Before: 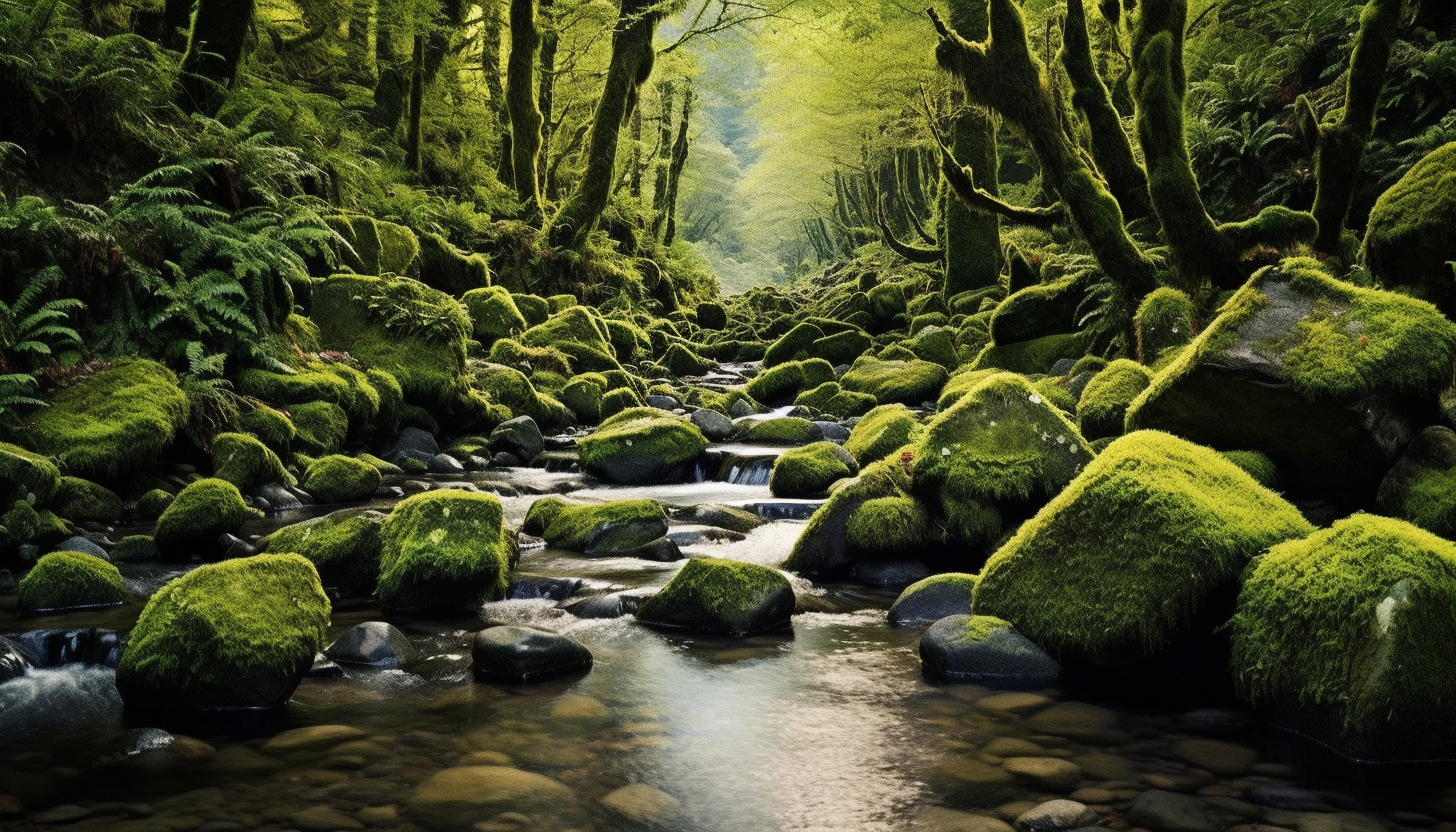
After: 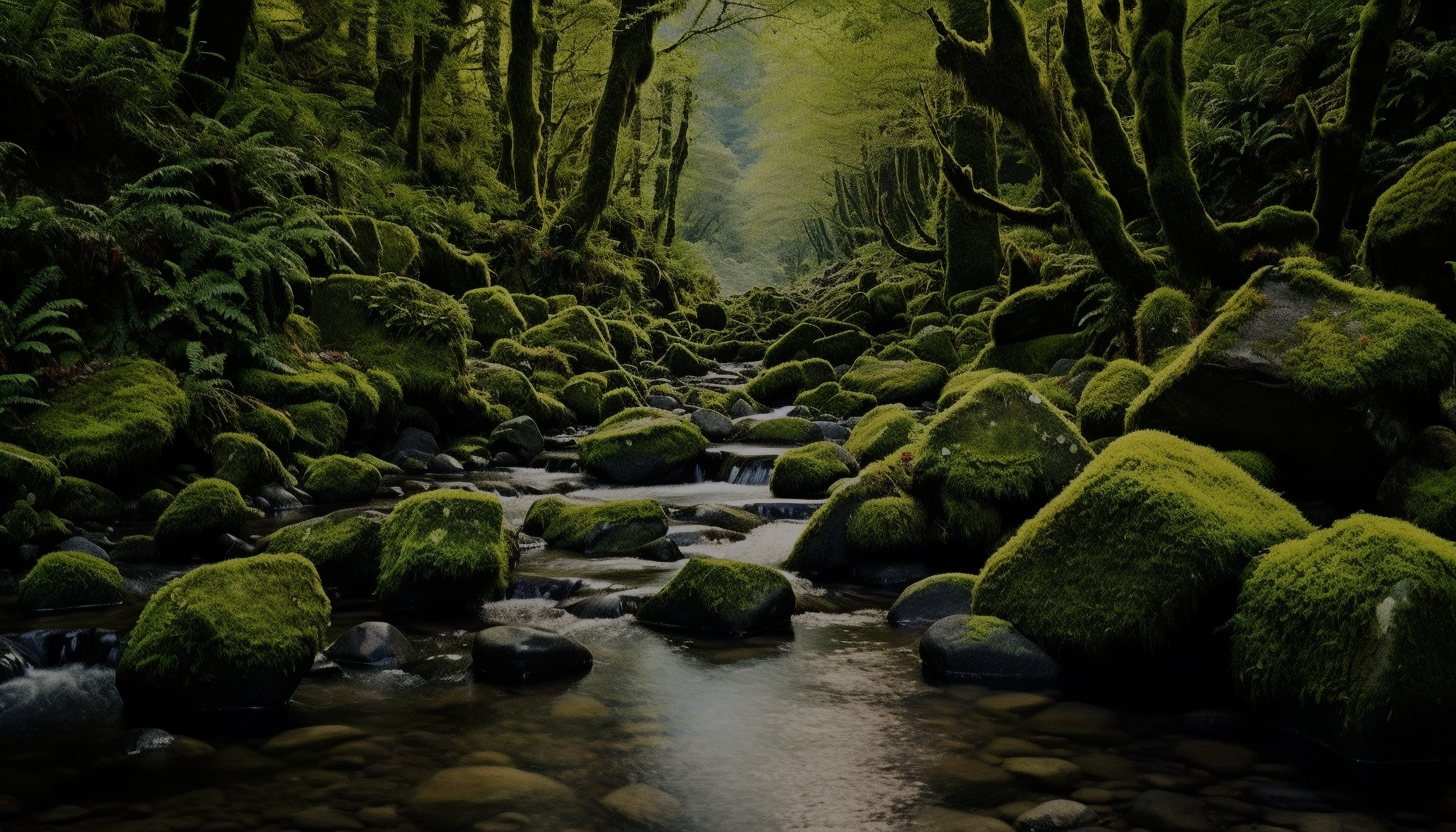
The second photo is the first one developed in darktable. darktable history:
exposure: exposure -1.48 EV, compensate exposure bias true, compensate highlight preservation false
